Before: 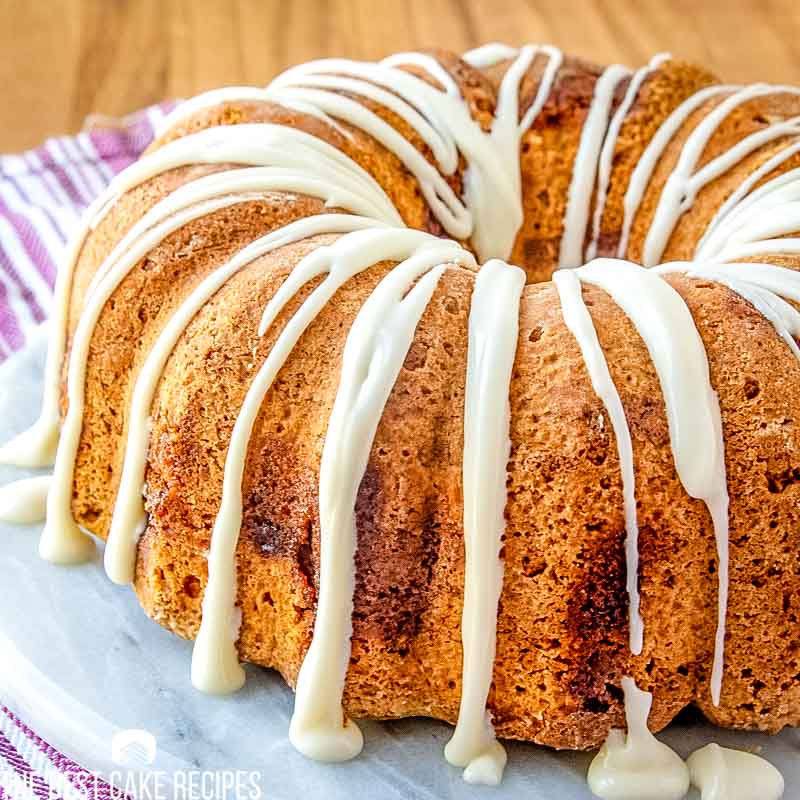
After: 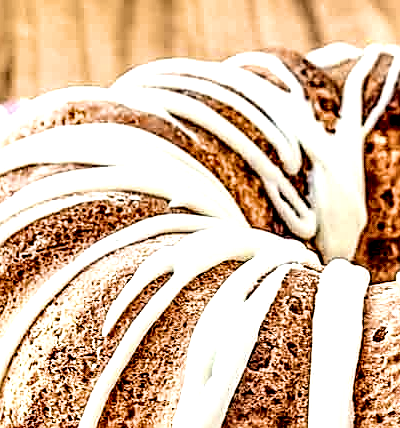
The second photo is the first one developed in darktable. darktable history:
exposure: black level correction 0, compensate exposure bias true, compensate highlight preservation false
crop: left 19.556%, right 30.401%, bottom 46.458%
filmic rgb: black relative exposure -3.75 EV, white relative exposure 2.4 EV, dynamic range scaling -50%, hardness 3.42, latitude 30%, contrast 1.8
sharpen: on, module defaults
local contrast: shadows 185%, detail 225%
